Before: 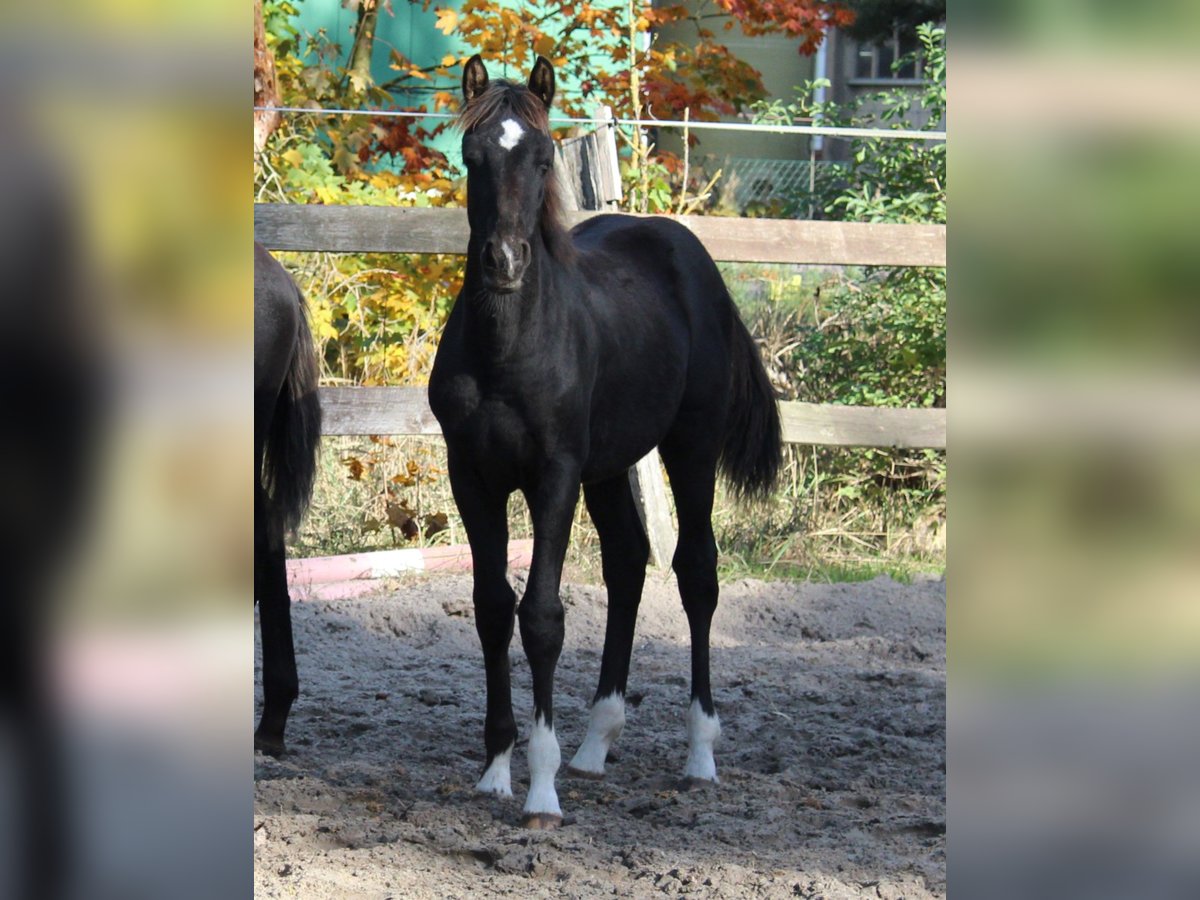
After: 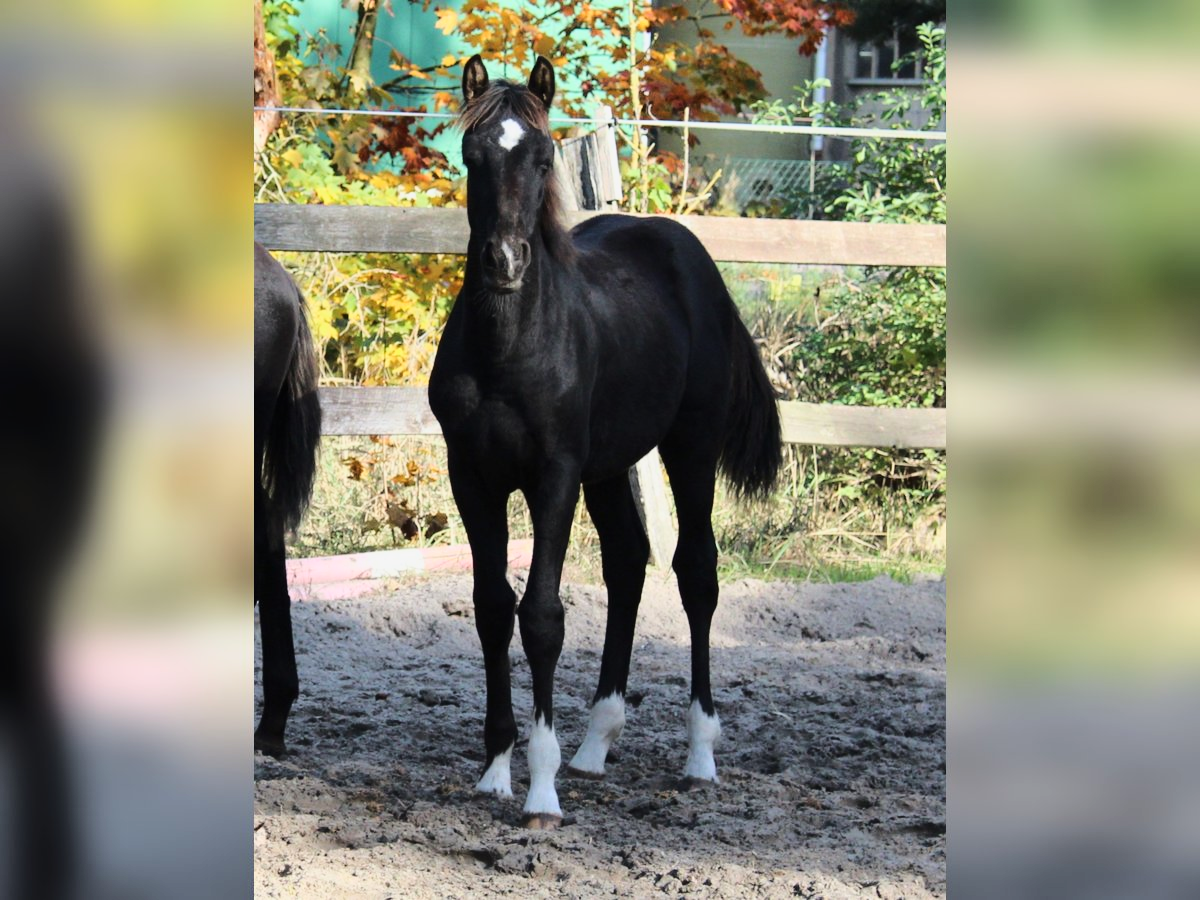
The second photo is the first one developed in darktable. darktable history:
exposure: exposure -0.486 EV, compensate exposure bias true, compensate highlight preservation false
base curve: curves: ch0 [(0, 0) (0.028, 0.03) (0.121, 0.232) (0.46, 0.748) (0.859, 0.968) (1, 1)]
